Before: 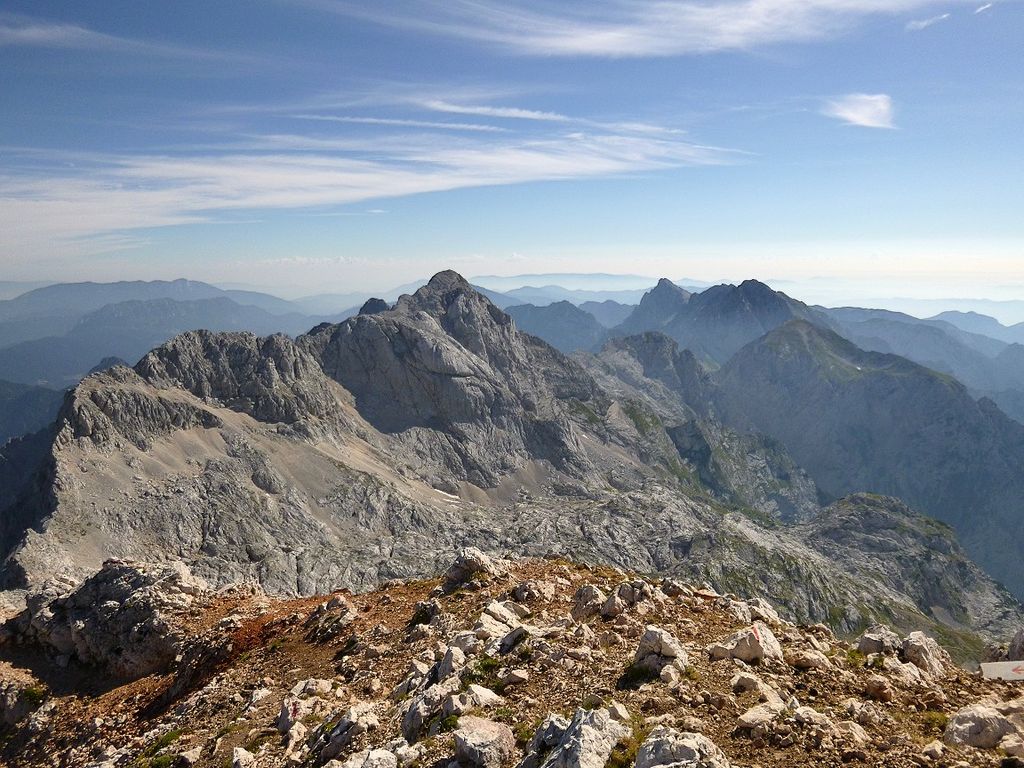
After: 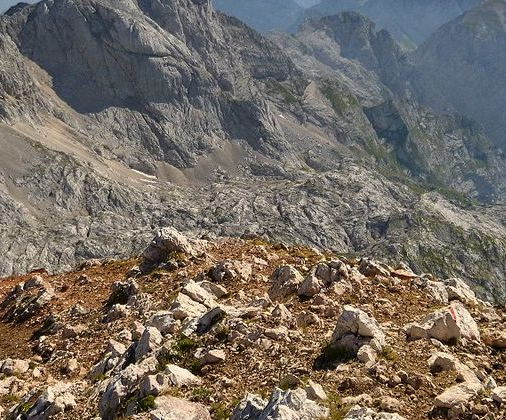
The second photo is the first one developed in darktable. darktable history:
white balance: red 1.009, blue 0.985
crop: left 29.672%, top 41.786%, right 20.851%, bottom 3.487%
shadows and highlights: shadows 49, highlights -41, soften with gaussian
